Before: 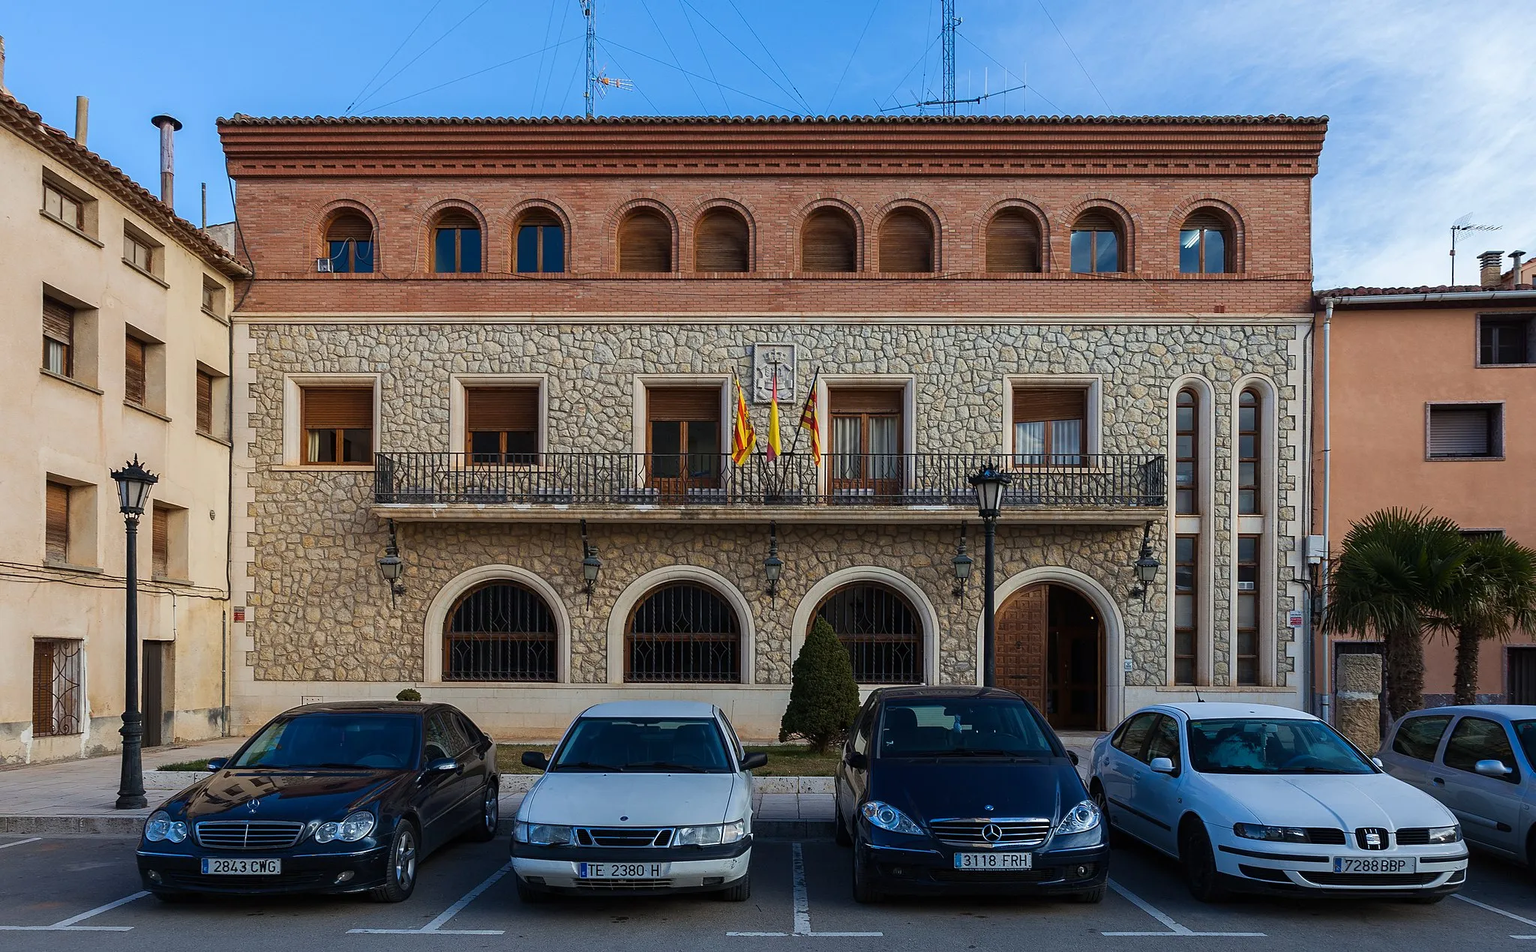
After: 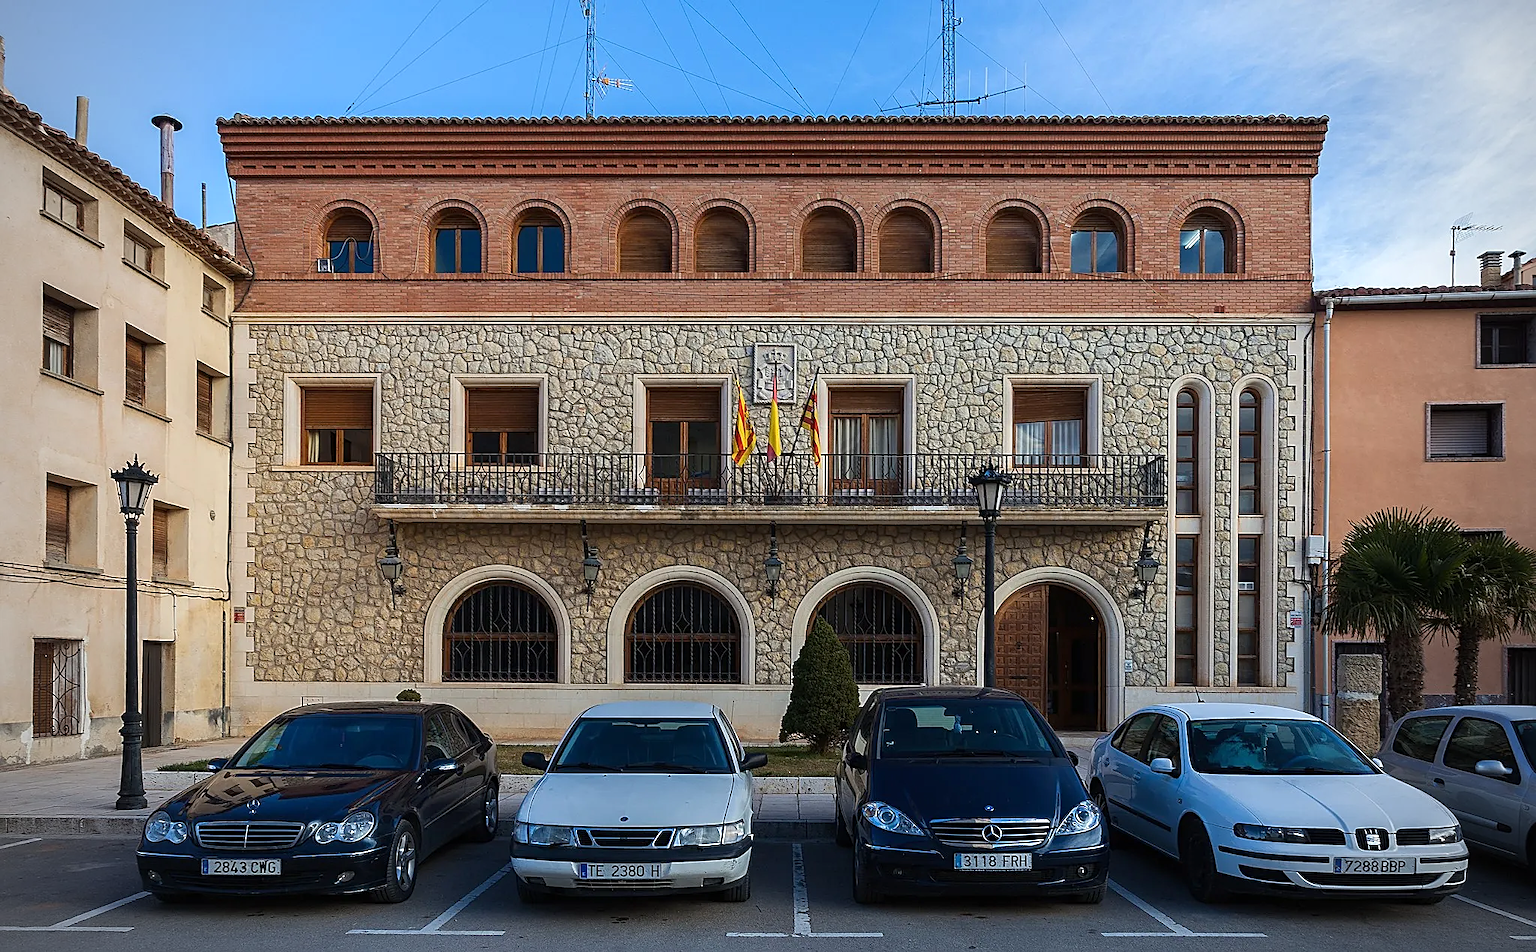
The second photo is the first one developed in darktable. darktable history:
sharpen: on, module defaults
exposure: exposure 0.161 EV, compensate highlight preservation false
vignetting: on, module defaults
